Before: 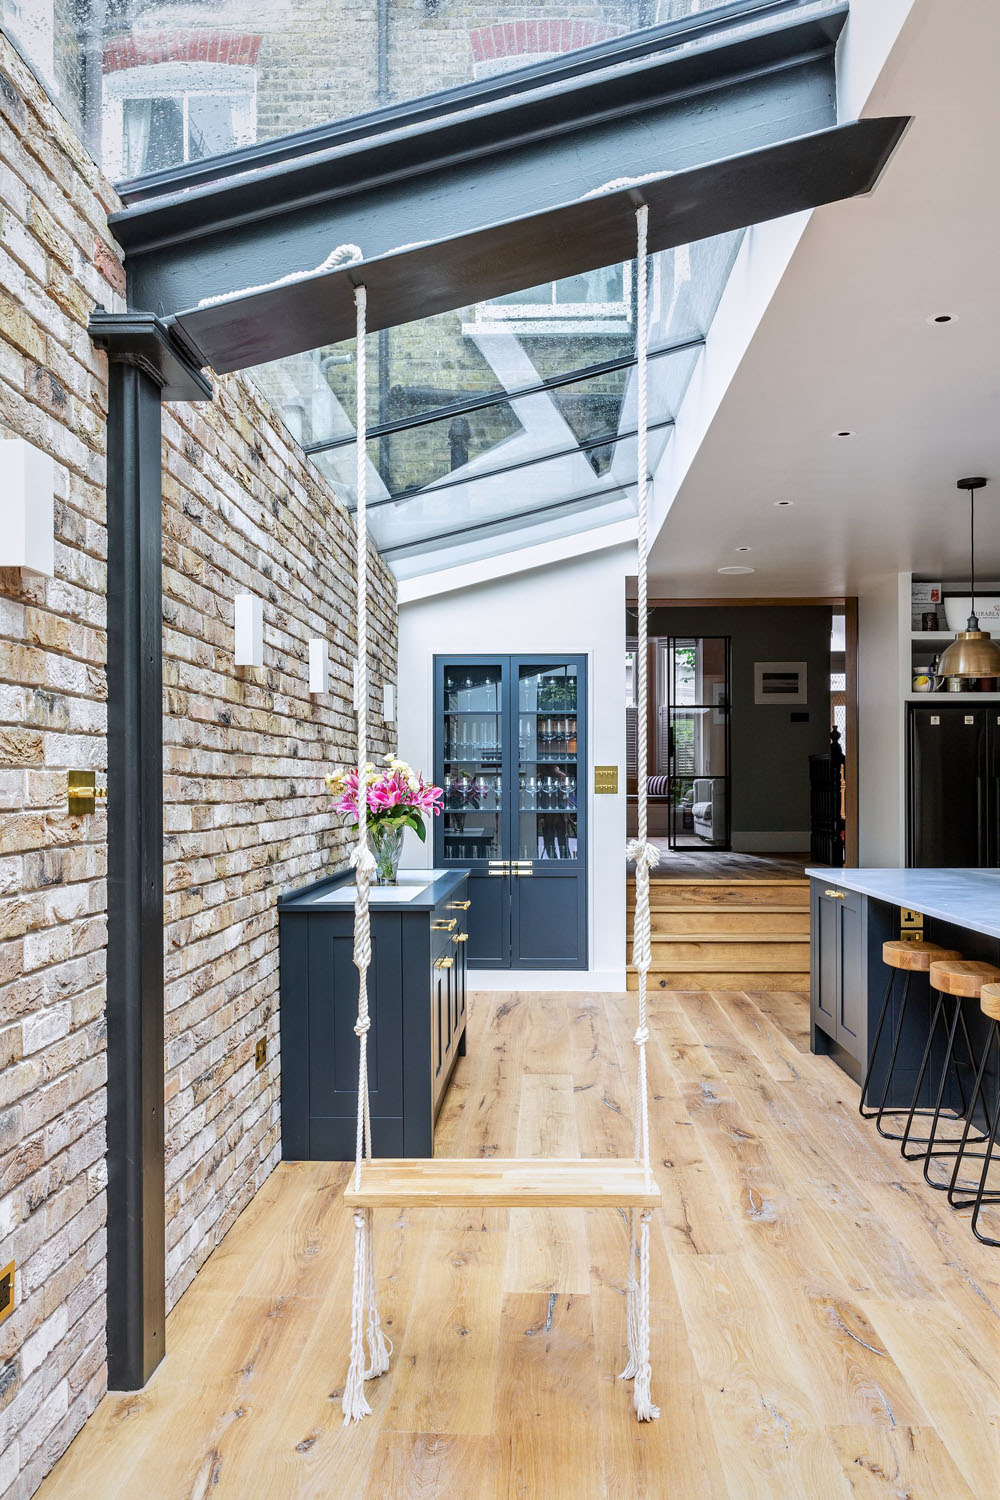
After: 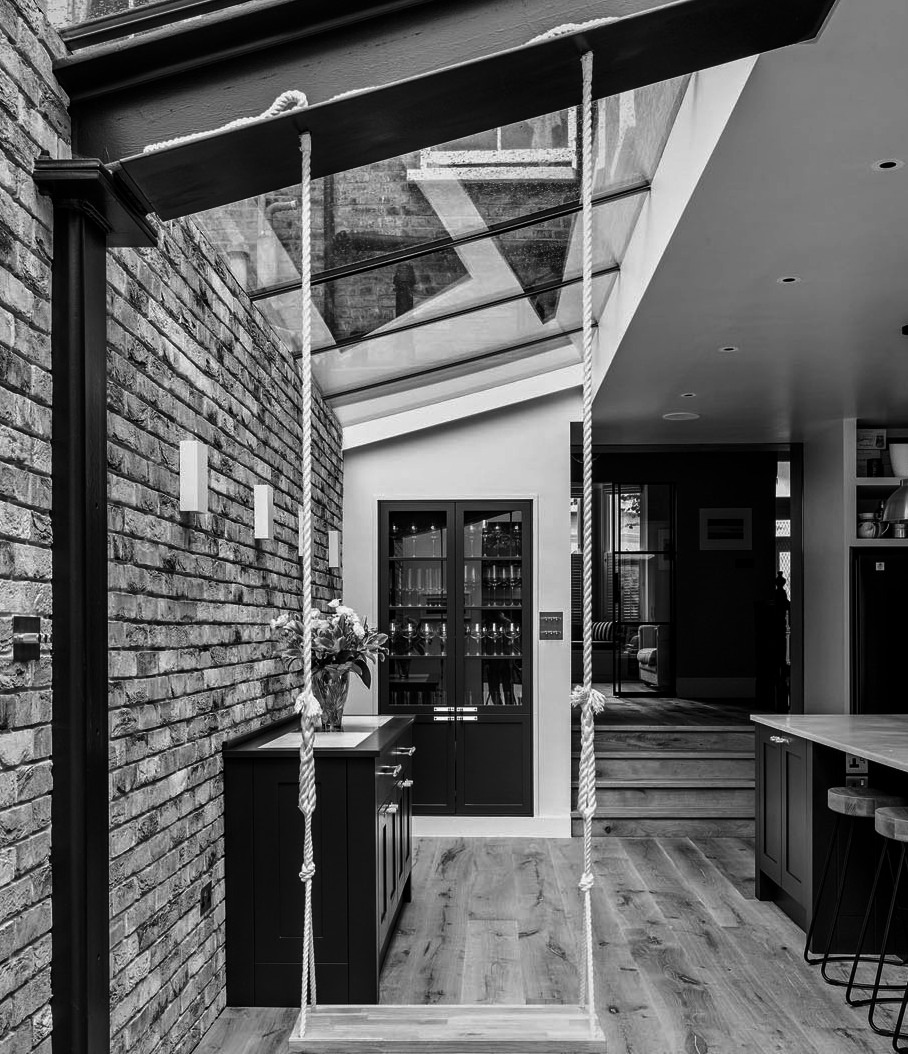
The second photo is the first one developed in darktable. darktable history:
crop: left 5.596%, top 10.314%, right 3.534%, bottom 19.395%
contrast brightness saturation: contrast -0.03, brightness -0.59, saturation -1
exposure: compensate highlight preservation false
